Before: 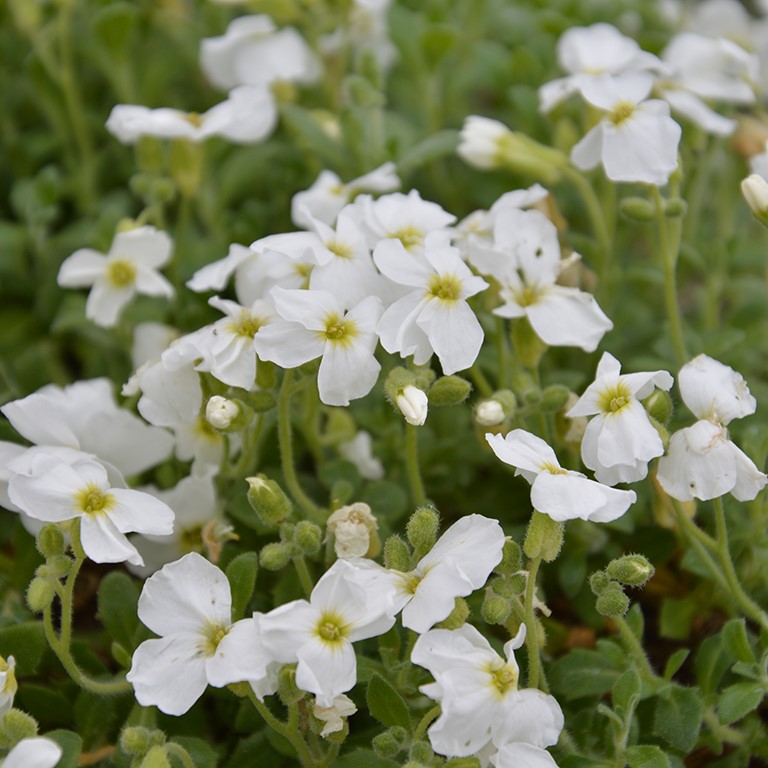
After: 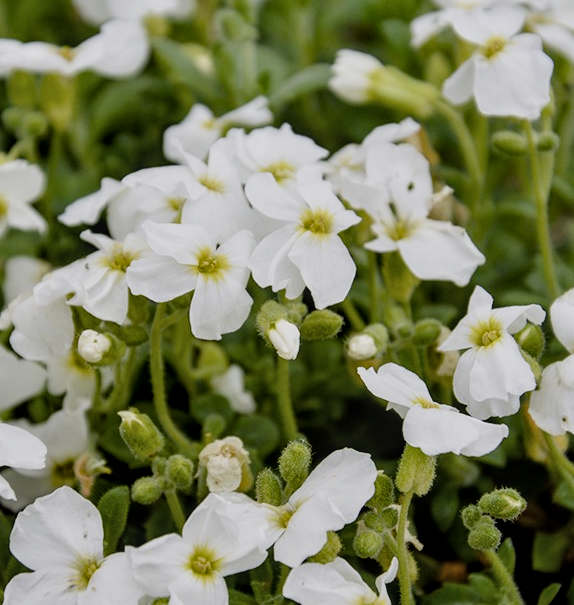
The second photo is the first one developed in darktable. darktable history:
crop: left 16.768%, top 8.653%, right 8.362%, bottom 12.485%
local contrast: on, module defaults
filmic rgb: black relative exposure -5 EV, hardness 2.88, contrast 1.3, highlights saturation mix -30%
contrast brightness saturation: saturation -0.05
color balance rgb: perceptual saturation grading › global saturation 20%, perceptual saturation grading › highlights -25%, perceptual saturation grading › shadows 25%
